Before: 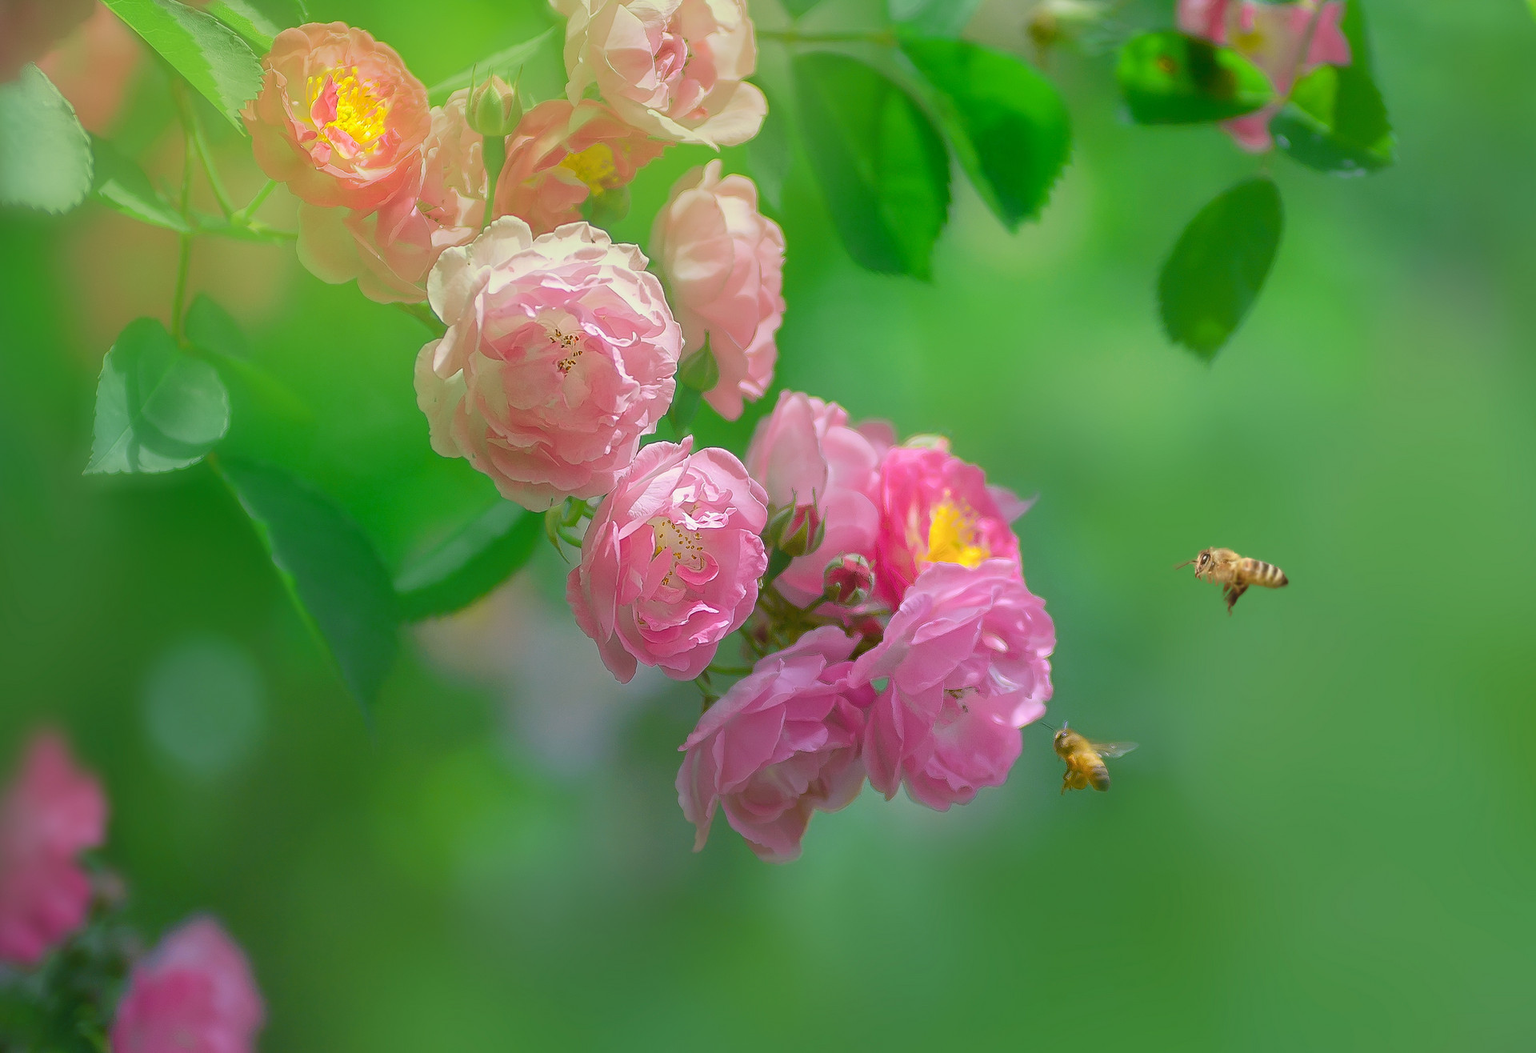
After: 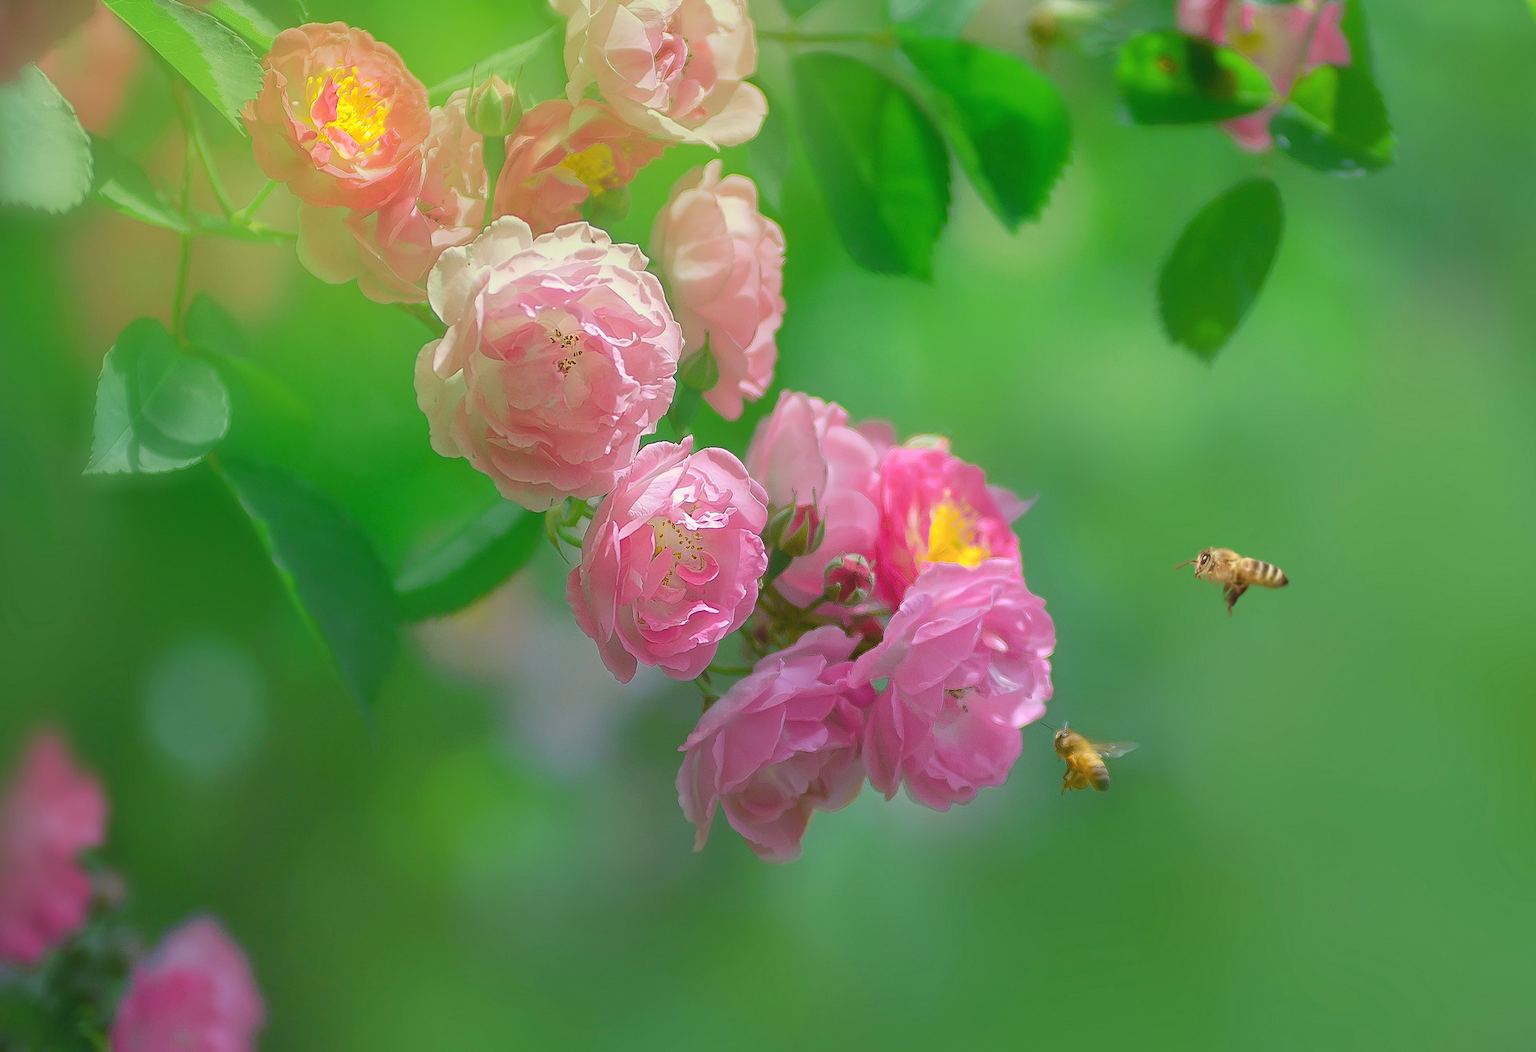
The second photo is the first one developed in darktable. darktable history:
exposure: black level correction -0.003, exposure 0.043 EV, compensate highlight preservation false
